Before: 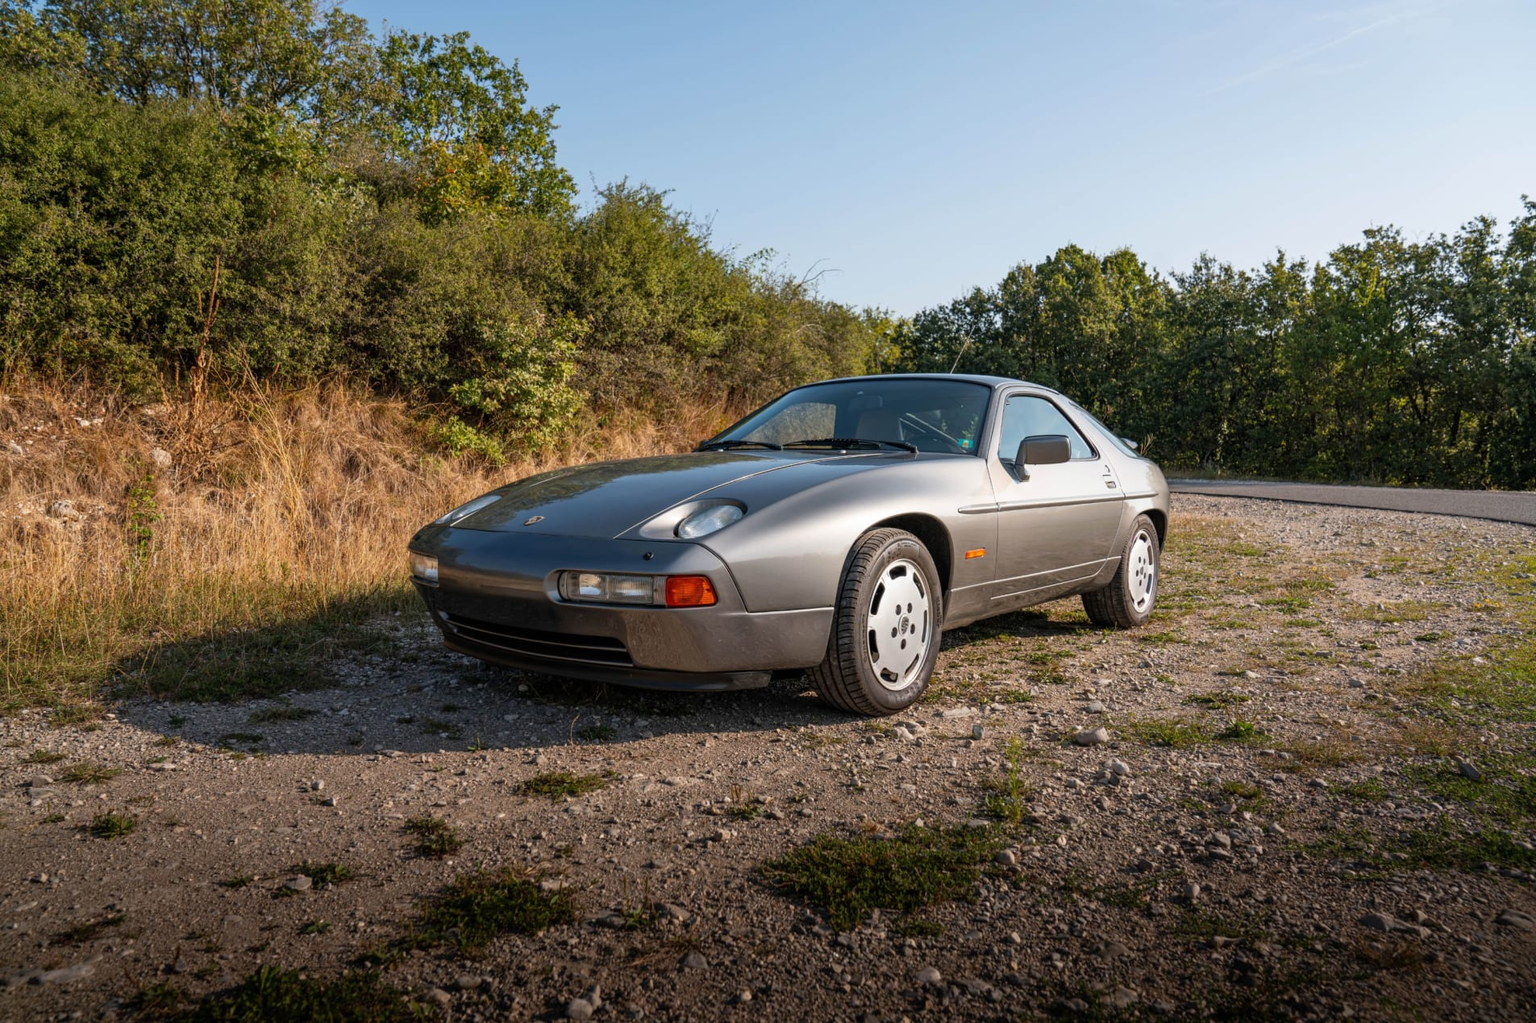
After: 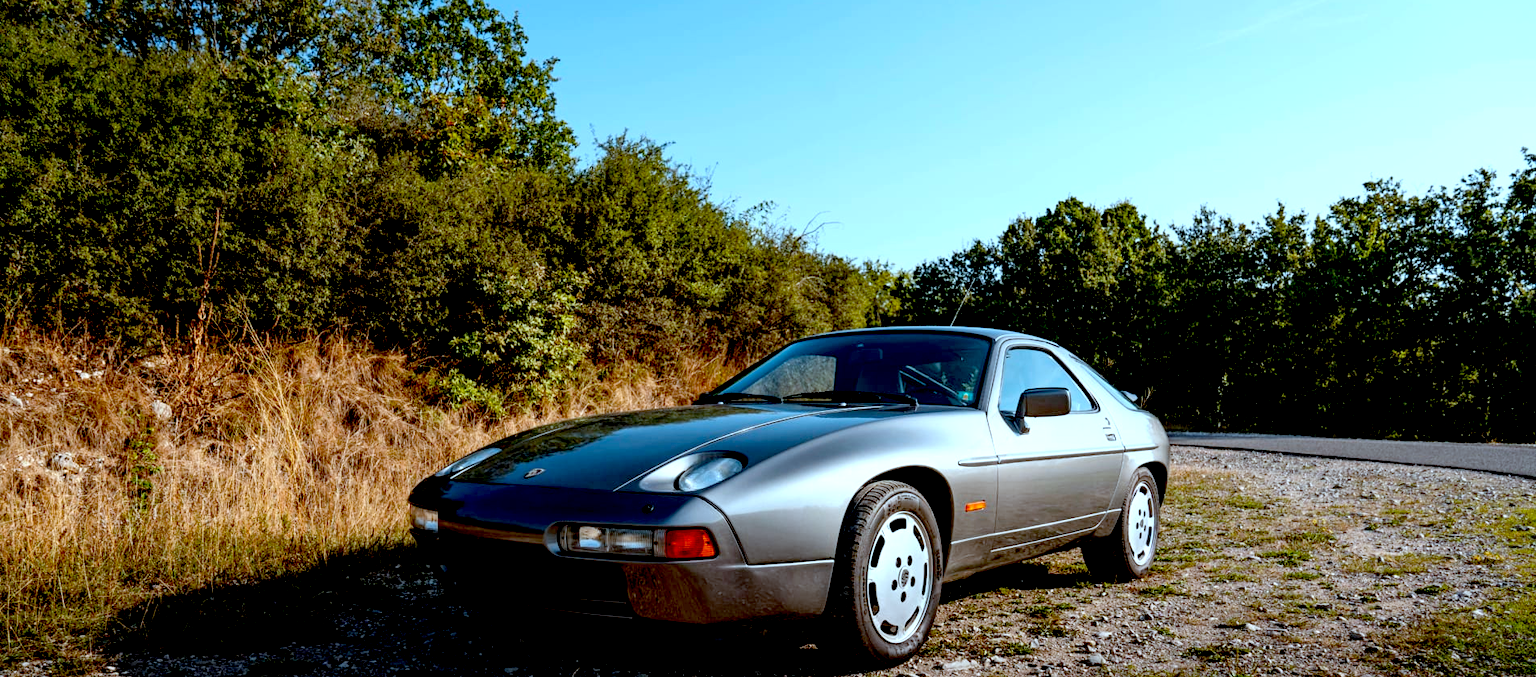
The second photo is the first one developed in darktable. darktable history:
crop and rotate: top 4.712%, bottom 29.051%
exposure: black level correction 0.049, exposure 0.013 EV, compensate exposure bias true, compensate highlight preservation false
tone equalizer: -8 EV -0.389 EV, -7 EV -0.36 EV, -6 EV -0.367 EV, -5 EV -0.211 EV, -3 EV 0.236 EV, -2 EV 0.317 EV, -1 EV 0.375 EV, +0 EV 0.407 EV
color correction: highlights a* -10.66, highlights b* -19.83
